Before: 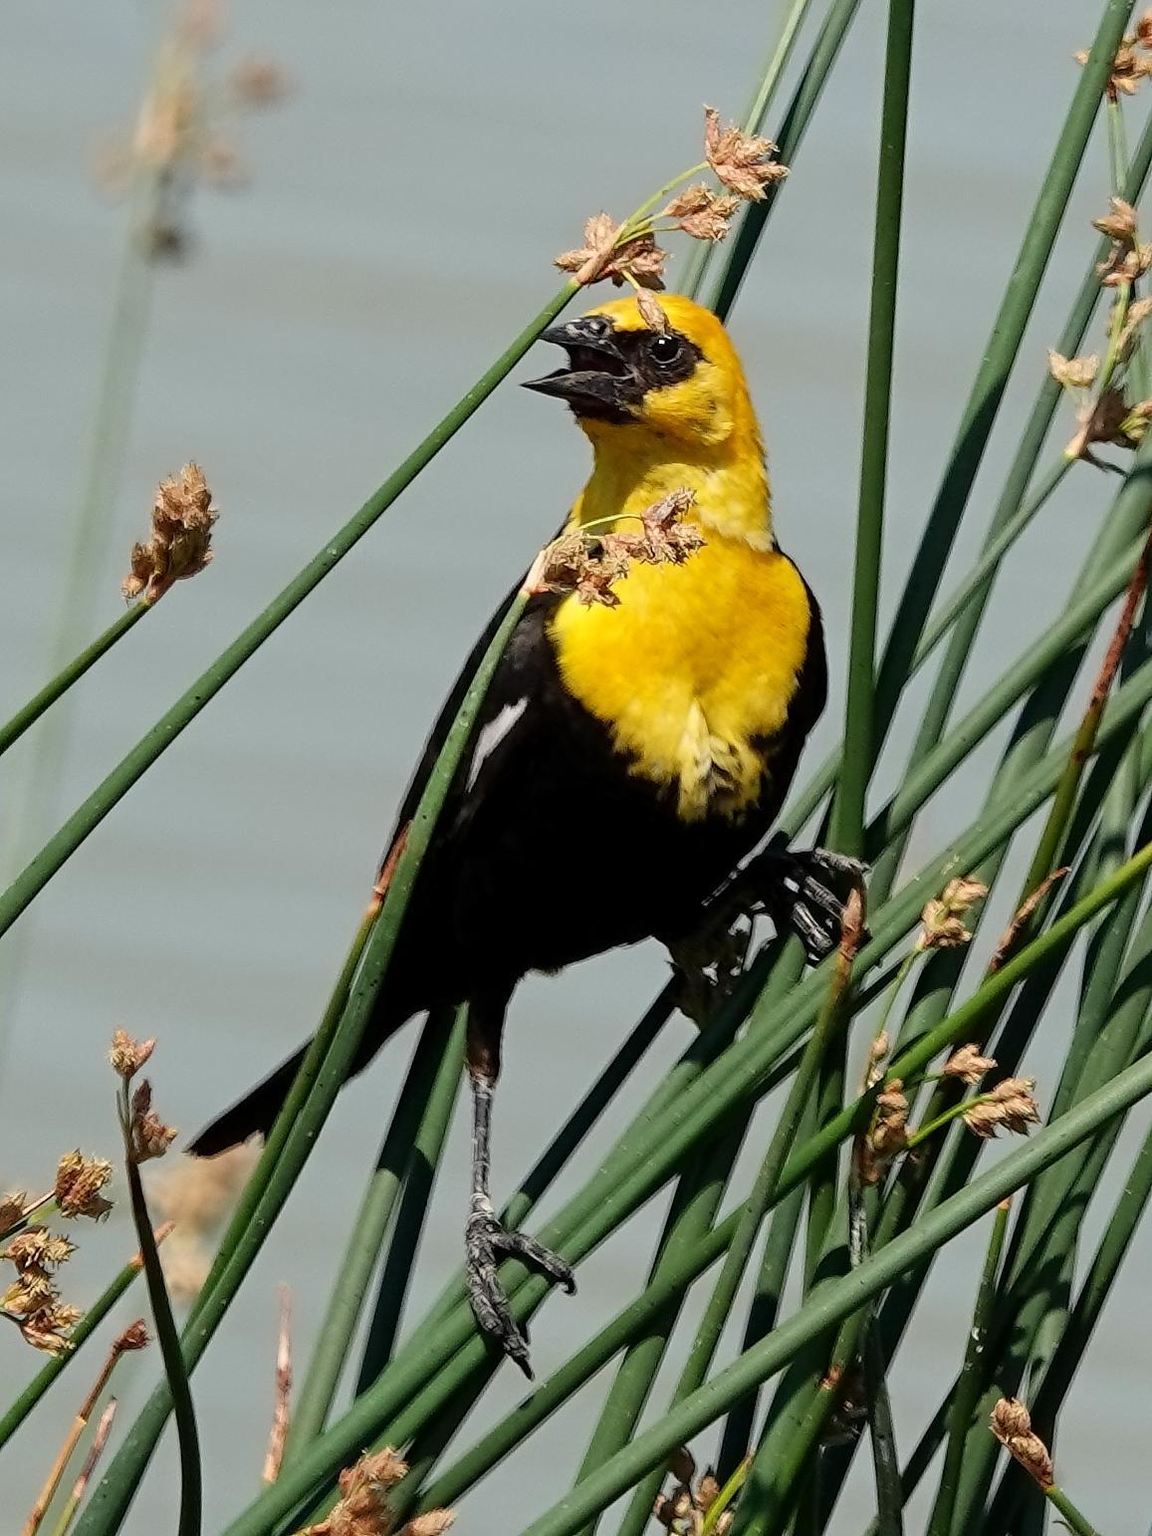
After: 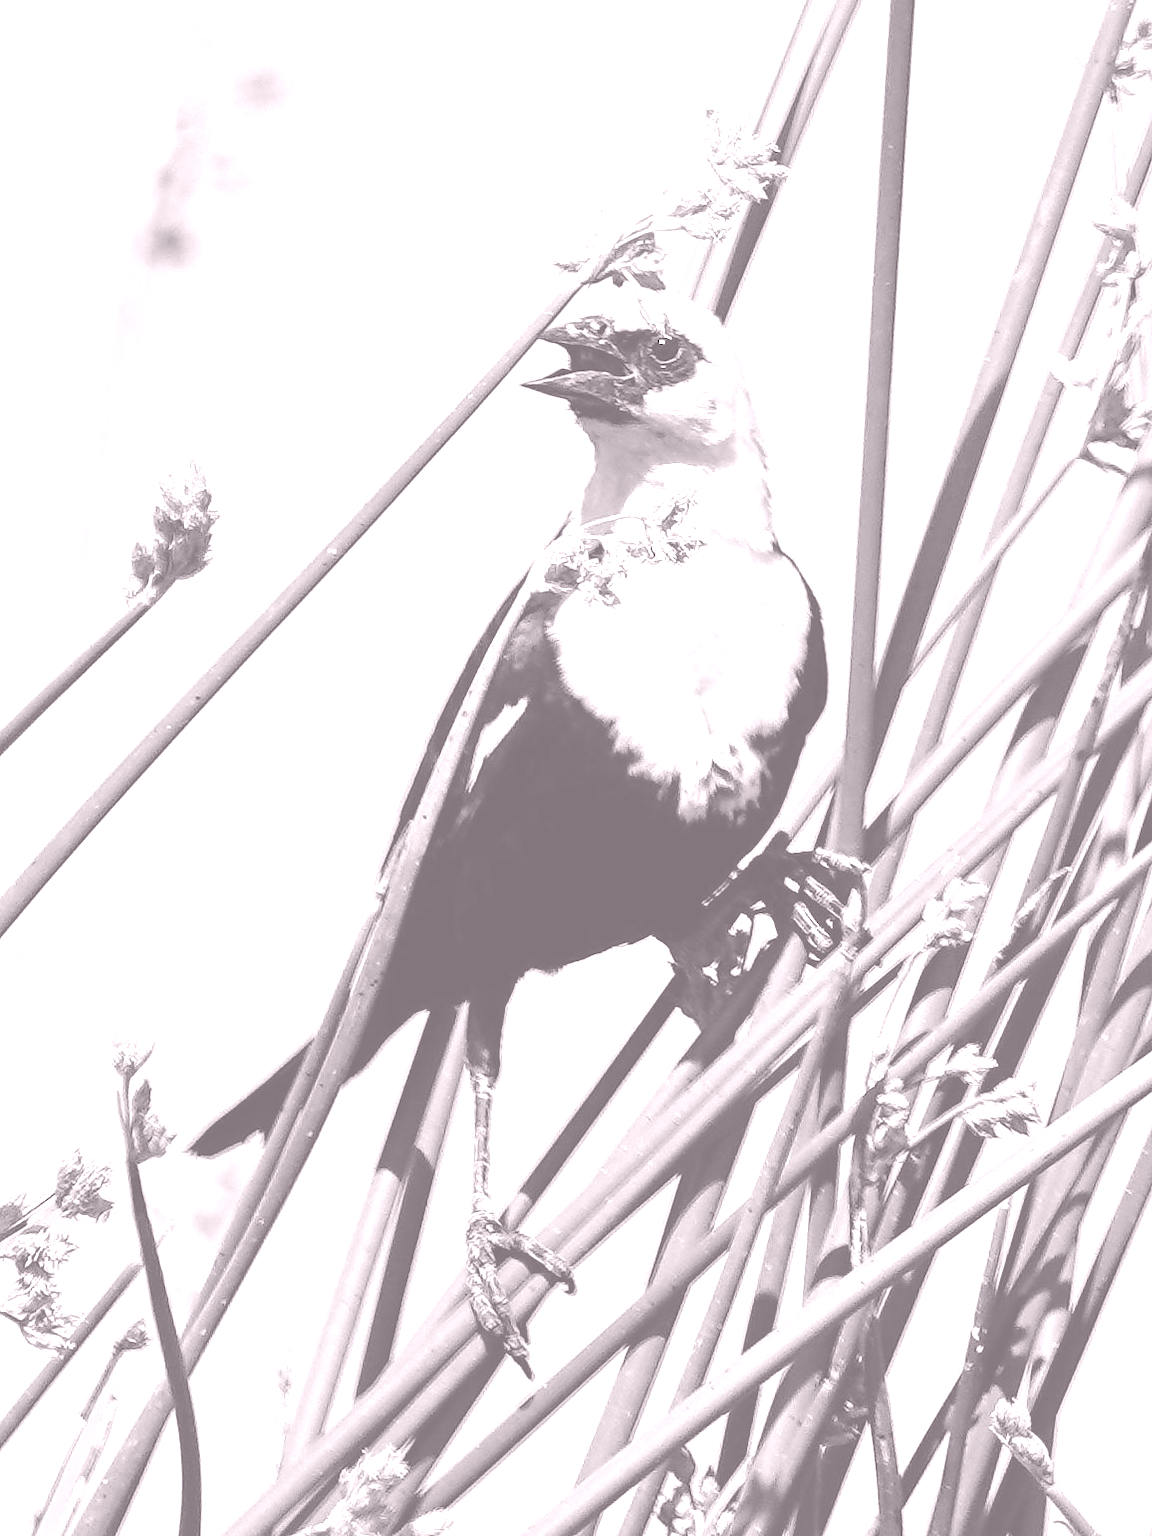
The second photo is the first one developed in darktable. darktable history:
velvia: on, module defaults
shadows and highlights: soften with gaussian
colorize: hue 25.2°, saturation 83%, source mix 82%, lightness 79%, version 1
